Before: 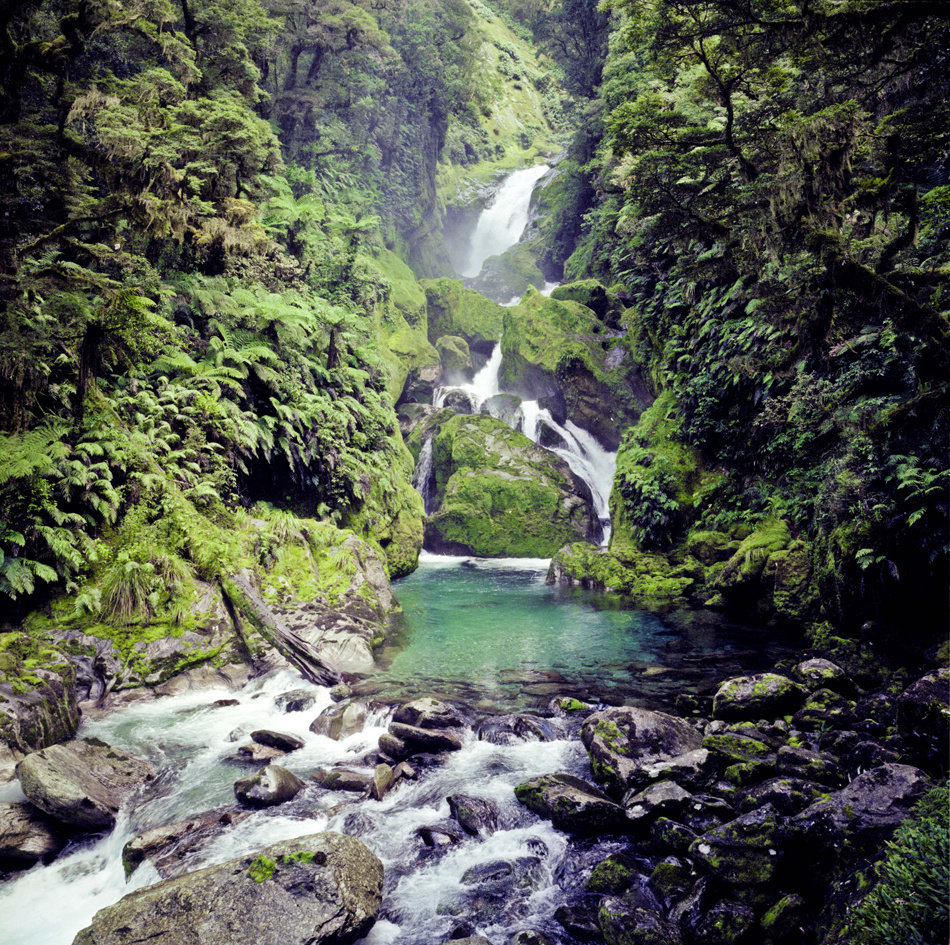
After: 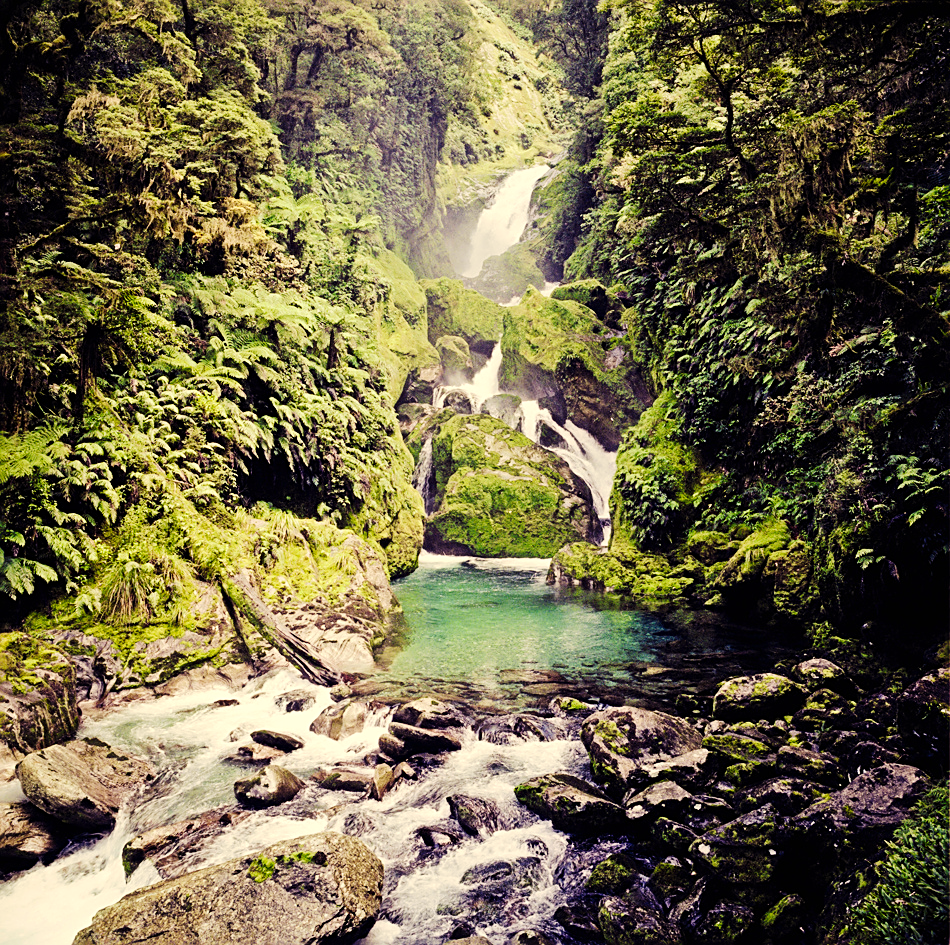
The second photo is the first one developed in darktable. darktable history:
white balance: red 1.138, green 0.996, blue 0.812
sharpen: on, module defaults
tone curve: curves: ch0 [(0, 0) (0.003, 0.002) (0.011, 0.009) (0.025, 0.019) (0.044, 0.031) (0.069, 0.04) (0.1, 0.059) (0.136, 0.092) (0.177, 0.134) (0.224, 0.192) (0.277, 0.262) (0.335, 0.348) (0.399, 0.446) (0.468, 0.554) (0.543, 0.646) (0.623, 0.731) (0.709, 0.807) (0.801, 0.867) (0.898, 0.931) (1, 1)], preserve colors none
